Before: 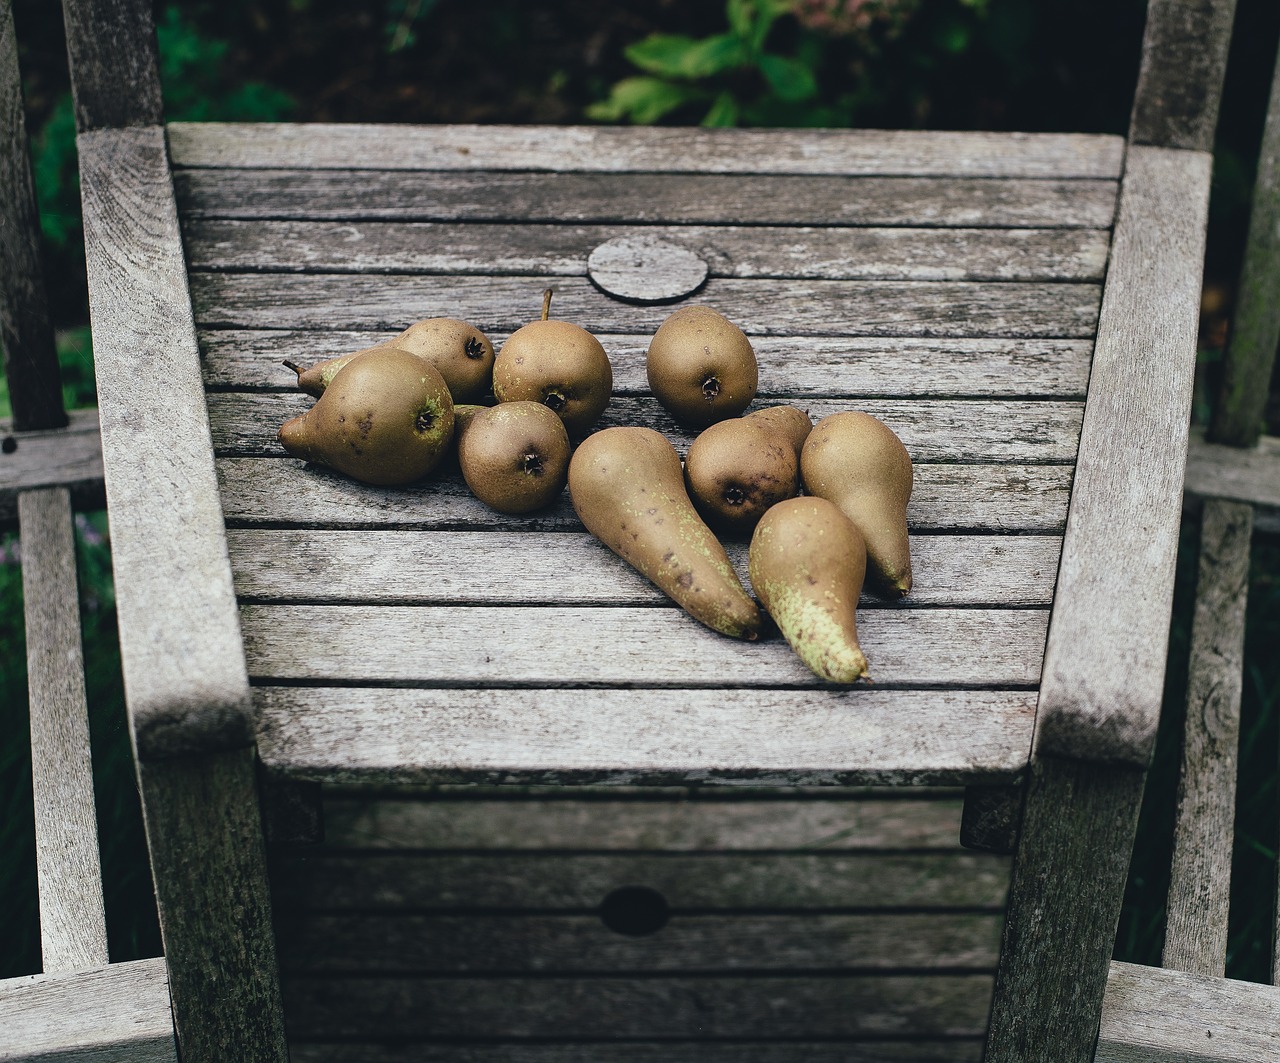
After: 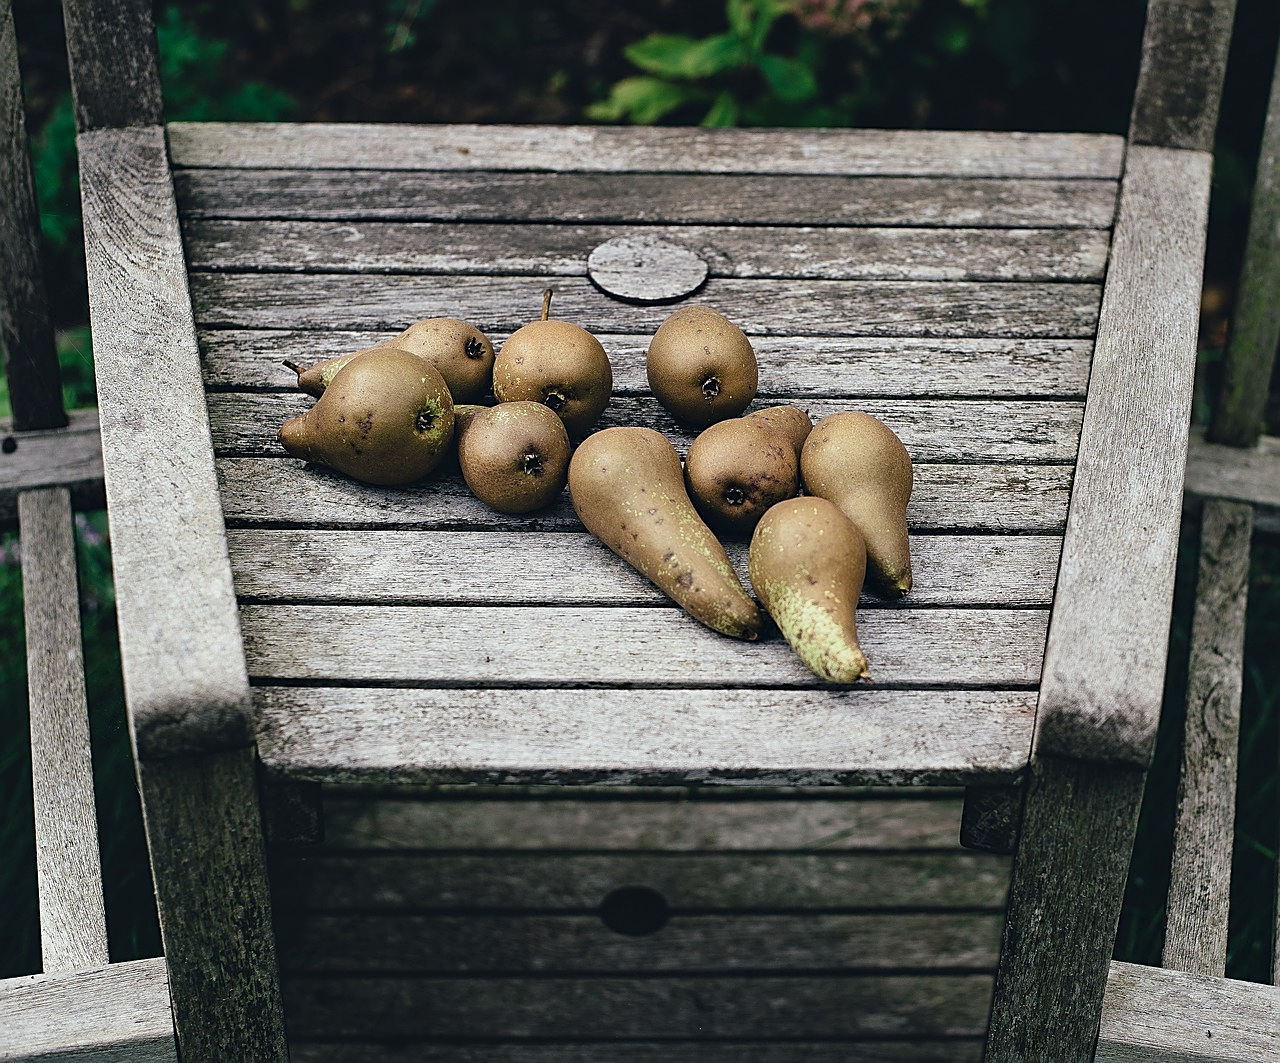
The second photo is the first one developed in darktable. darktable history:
contrast equalizer: octaves 7, y [[0.6 ×6], [0.55 ×6], [0 ×6], [0 ×6], [0 ×6]], mix 0.15
sharpen: on, module defaults
